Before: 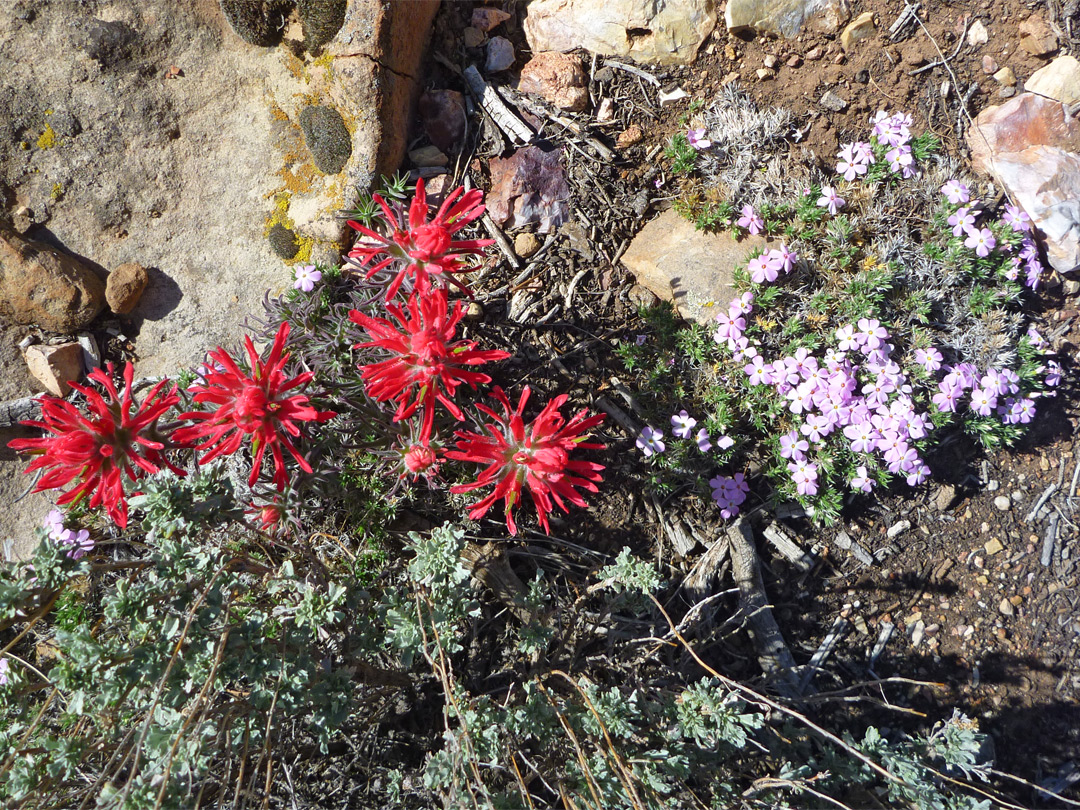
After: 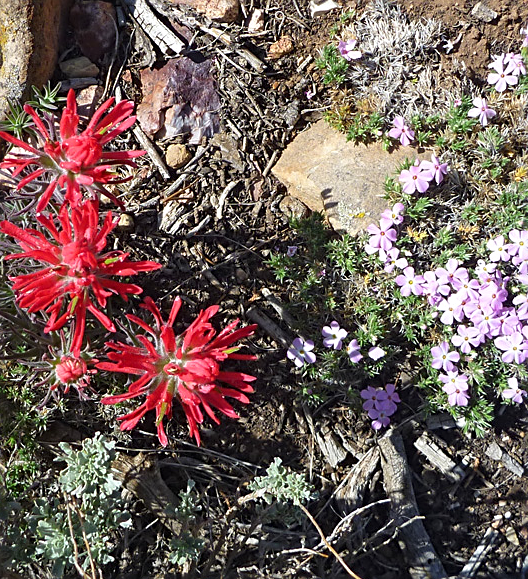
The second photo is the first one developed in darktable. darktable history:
crop: left 32.358%, top 10.999%, right 18.672%, bottom 17.447%
exposure: exposure 0.022 EV, compensate highlight preservation false
sharpen: on, module defaults
